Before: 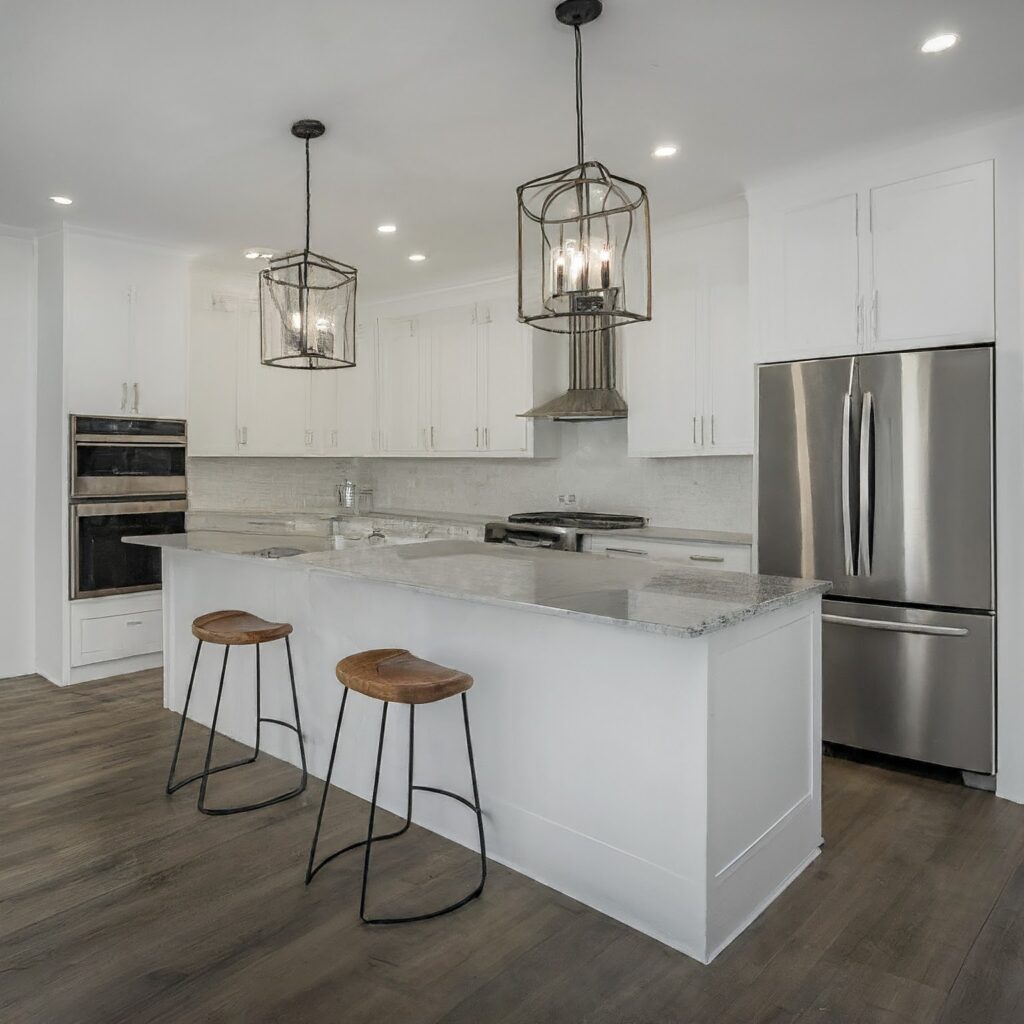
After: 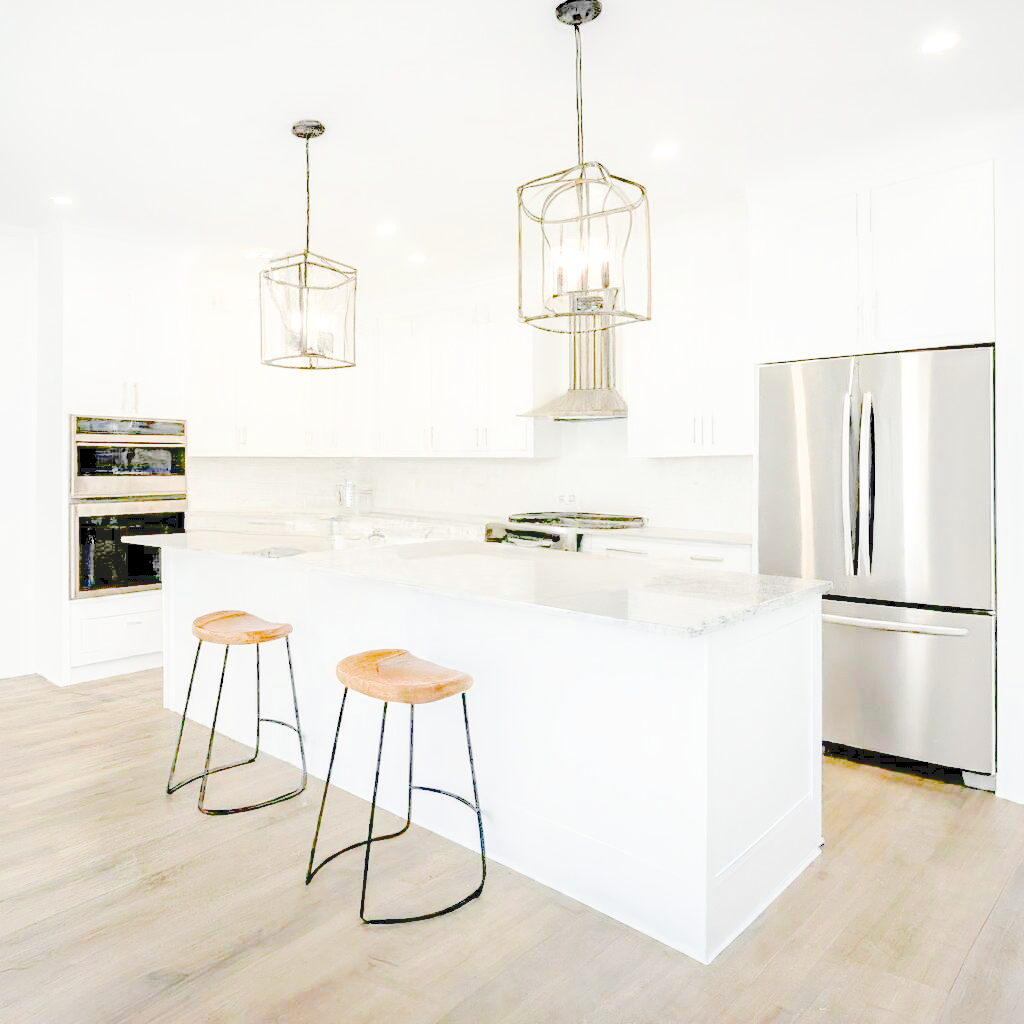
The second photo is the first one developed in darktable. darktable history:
filmic rgb: middle gray luminance 2.5%, black relative exposure -10 EV, white relative exposure 7 EV, threshold 6 EV, dynamic range scaling 10%, target black luminance 0%, hardness 3.19, latitude 44.39%, contrast 0.682, highlights saturation mix 5%, shadows ↔ highlights balance 13.63%, add noise in highlights 0, color science v3 (2019), use custom middle-gray values true, iterations of high-quality reconstruction 0, contrast in highlights soft, enable highlight reconstruction true
tone curve: curves: ch0 [(0, 0) (0.003, 0.117) (0.011, 0.115) (0.025, 0.116) (0.044, 0.116) (0.069, 0.112) (0.1, 0.113) (0.136, 0.127) (0.177, 0.148) (0.224, 0.191) (0.277, 0.249) (0.335, 0.363) (0.399, 0.479) (0.468, 0.589) (0.543, 0.664) (0.623, 0.733) (0.709, 0.799) (0.801, 0.852) (0.898, 0.914) (1, 1)], preserve colors none
exposure: black level correction 0.011, exposure 1.088 EV, compensate exposure bias true, compensate highlight preservation false
